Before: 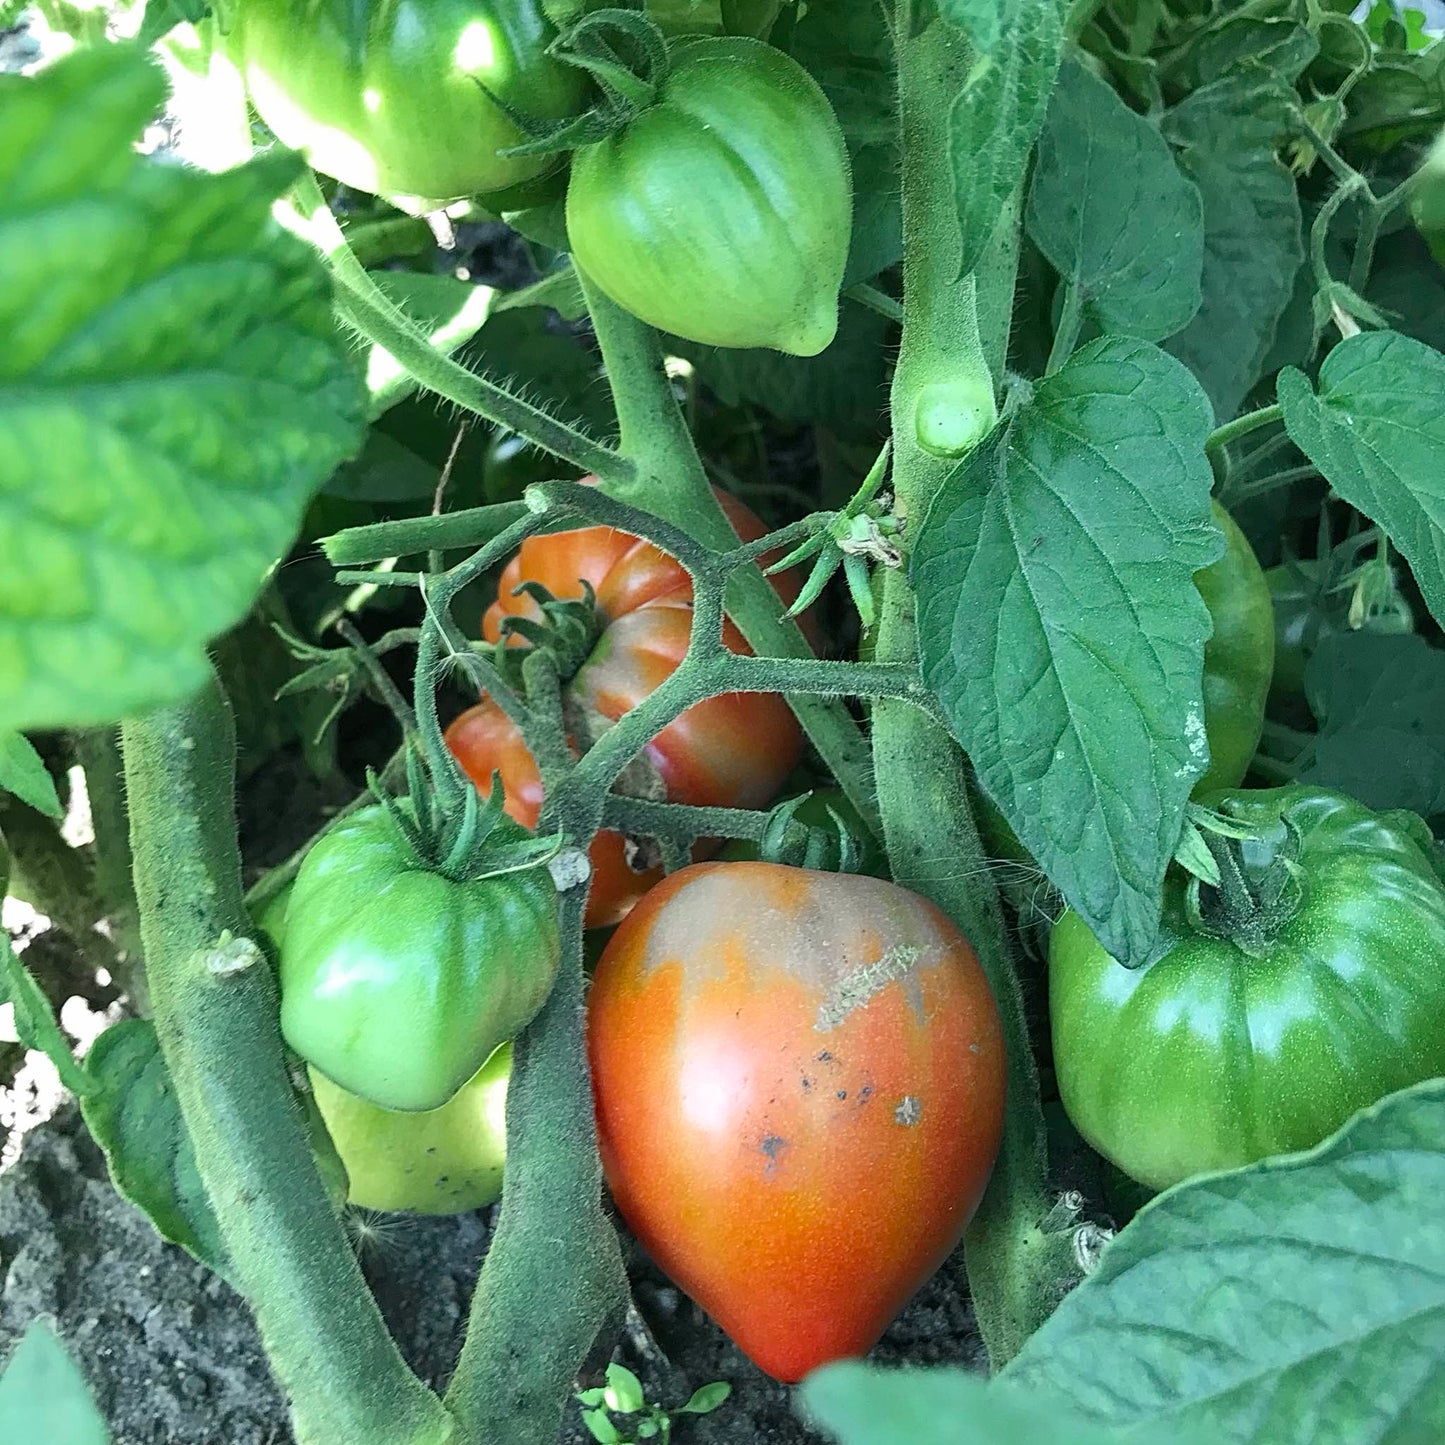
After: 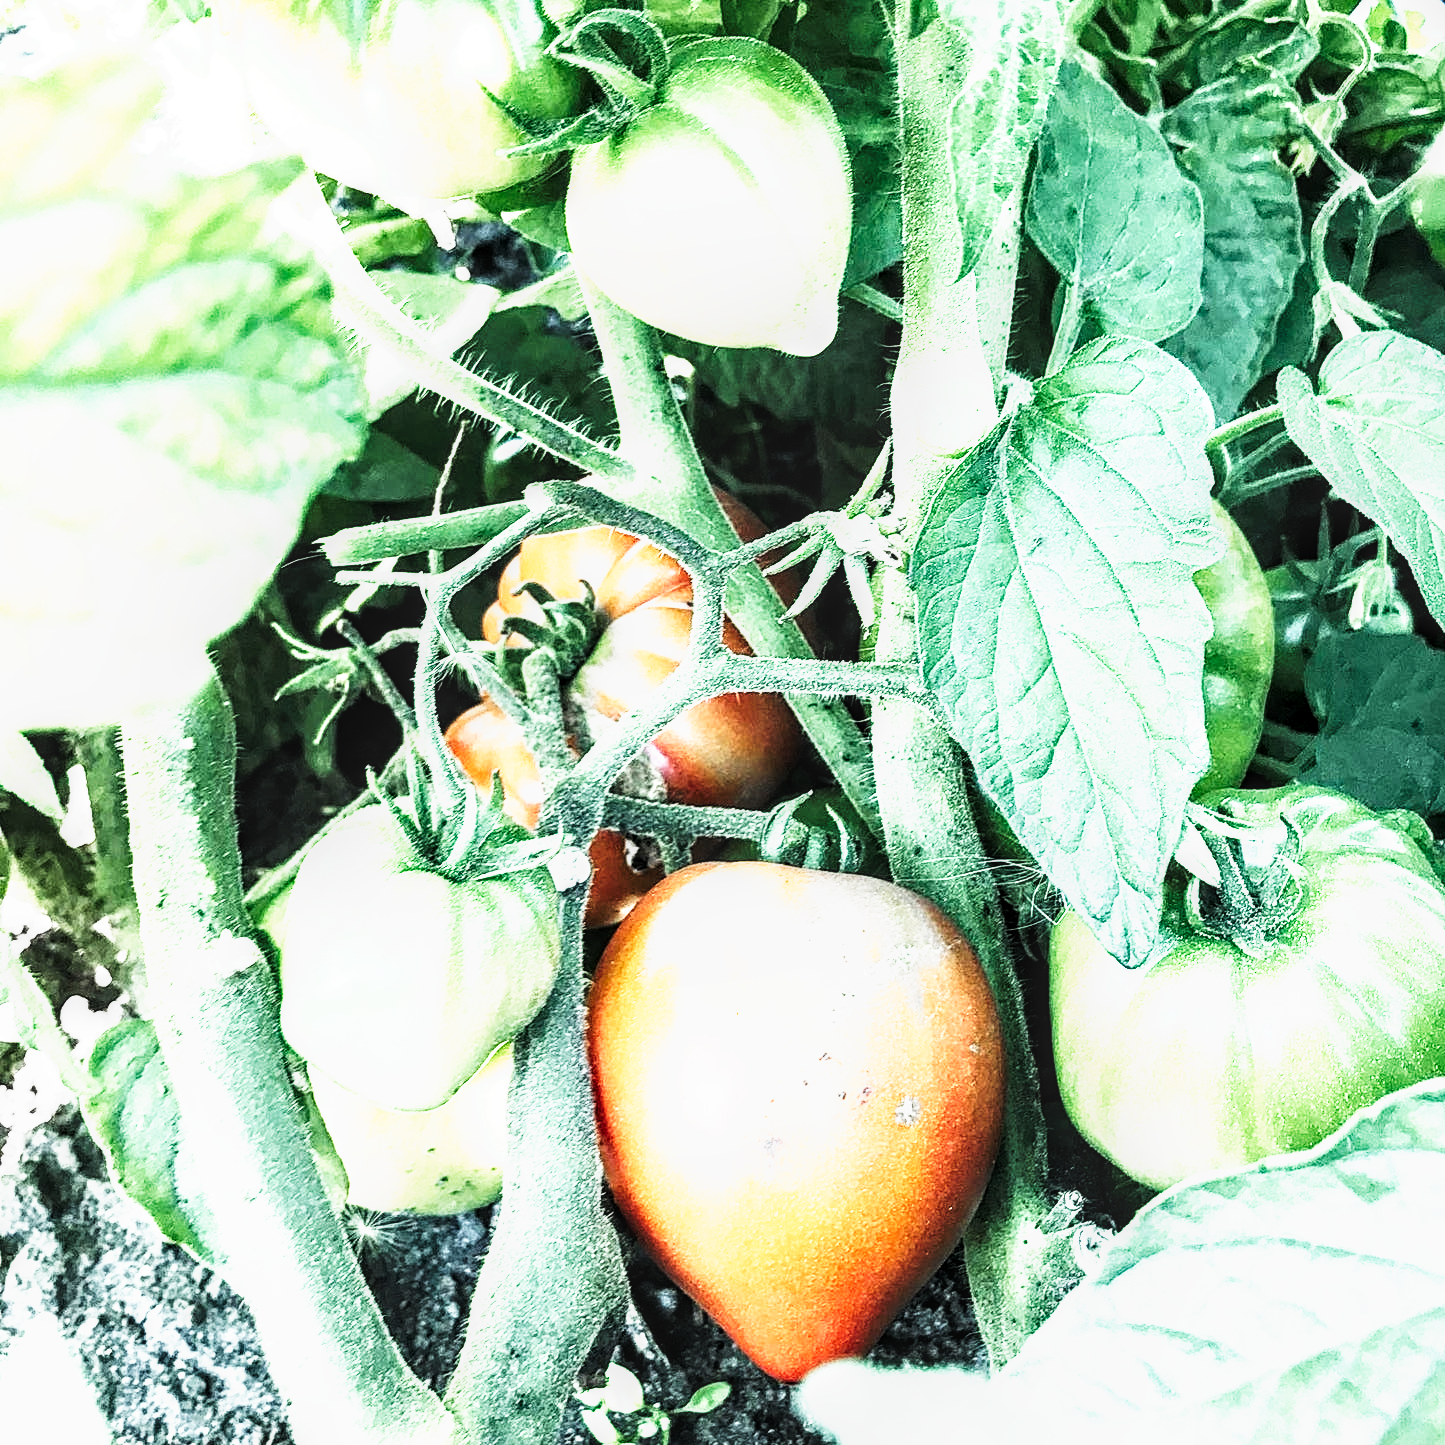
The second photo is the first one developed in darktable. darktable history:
local contrast: detail 130%
tone curve: curves: ch0 [(0, 0) (0.003, 0) (0.011, 0.001) (0.025, 0.003) (0.044, 0.003) (0.069, 0.006) (0.1, 0.009) (0.136, 0.014) (0.177, 0.029) (0.224, 0.061) (0.277, 0.127) (0.335, 0.218) (0.399, 0.38) (0.468, 0.588) (0.543, 0.809) (0.623, 0.947) (0.709, 0.987) (0.801, 0.99) (0.898, 0.99) (1, 1)], preserve colors none
contrast brightness saturation: brightness 0.18, saturation -0.5
